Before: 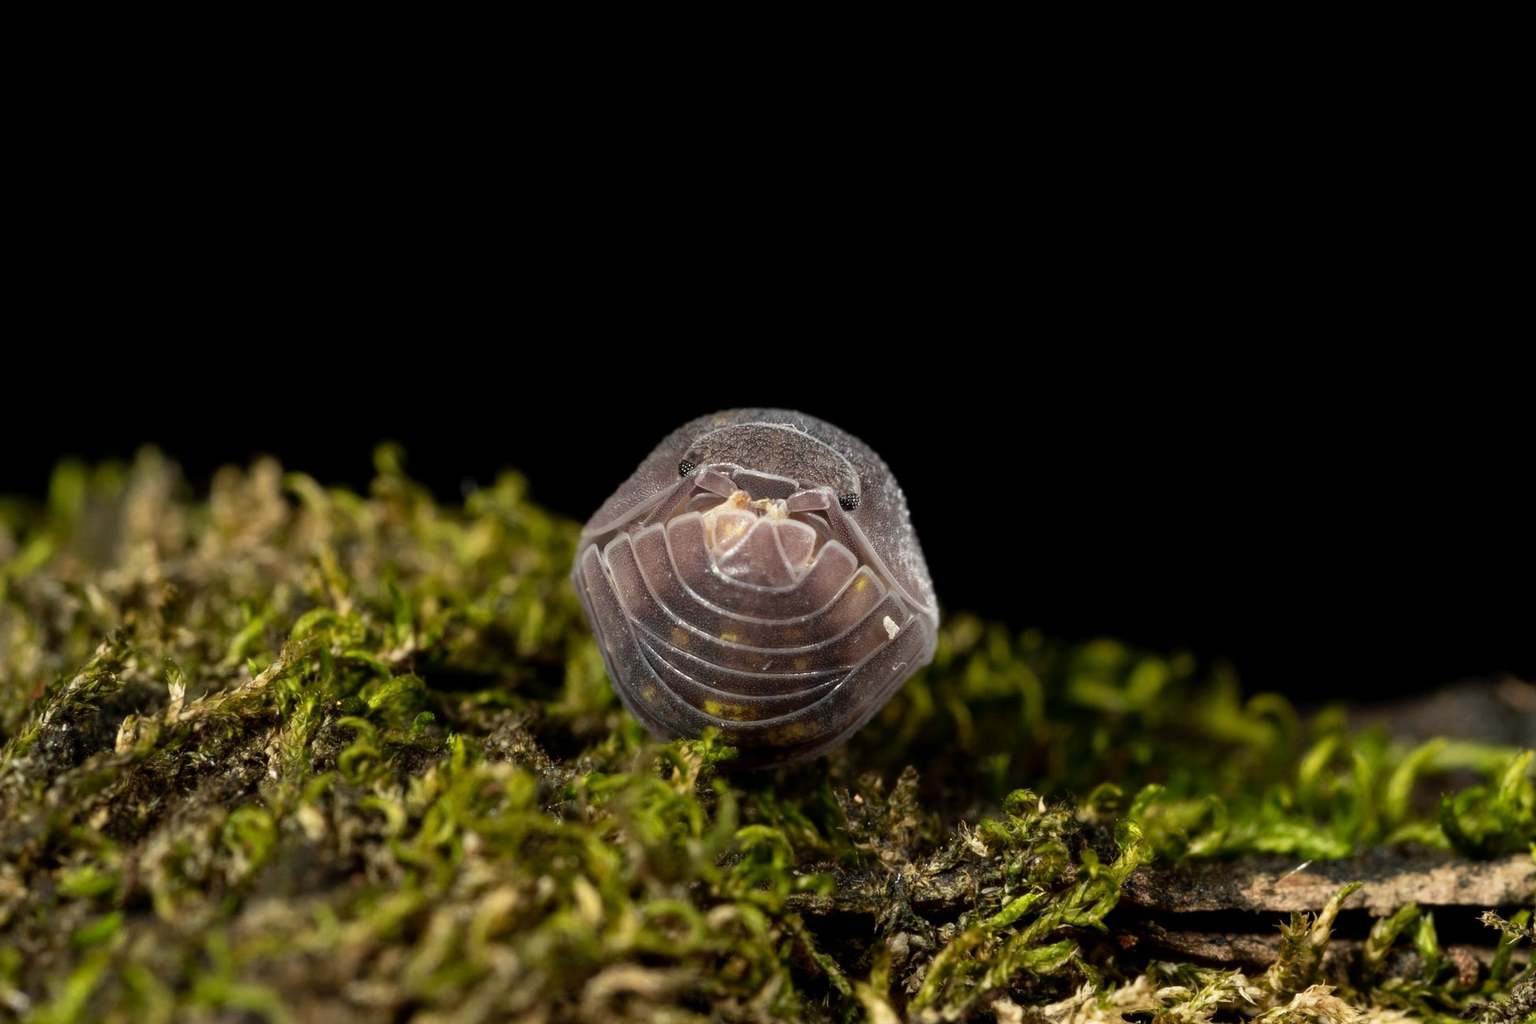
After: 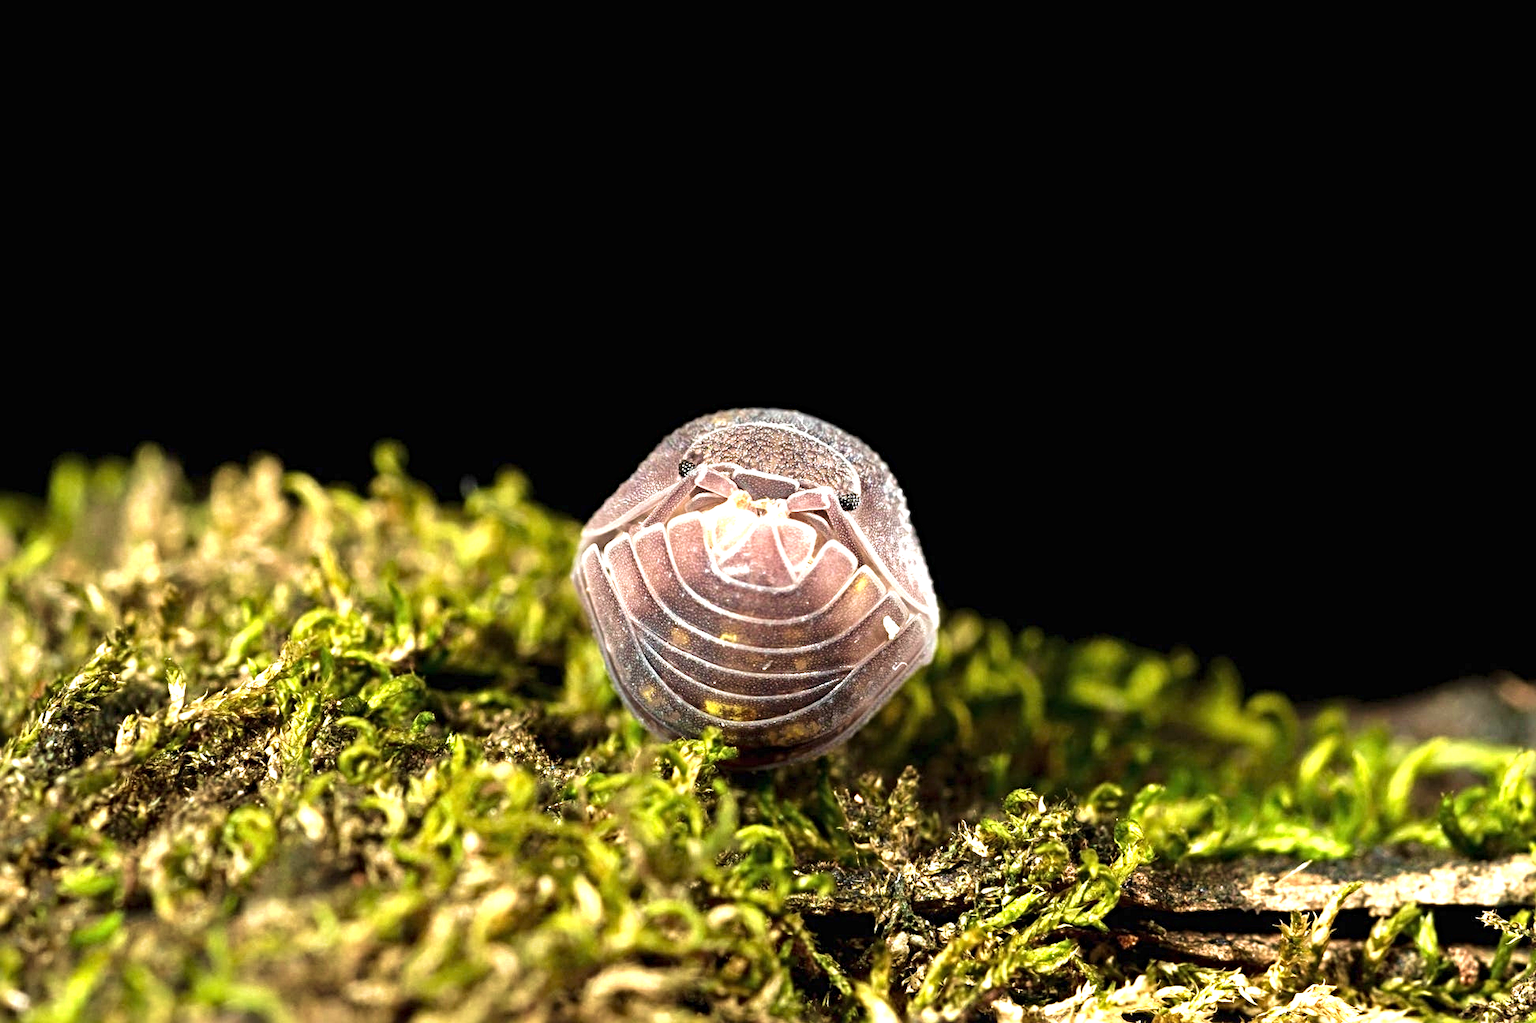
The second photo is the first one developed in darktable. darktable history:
velvia: strength 40%
sharpen: radius 4
exposure: black level correction 0, exposure 1.675 EV, compensate exposure bias true, compensate highlight preservation false
